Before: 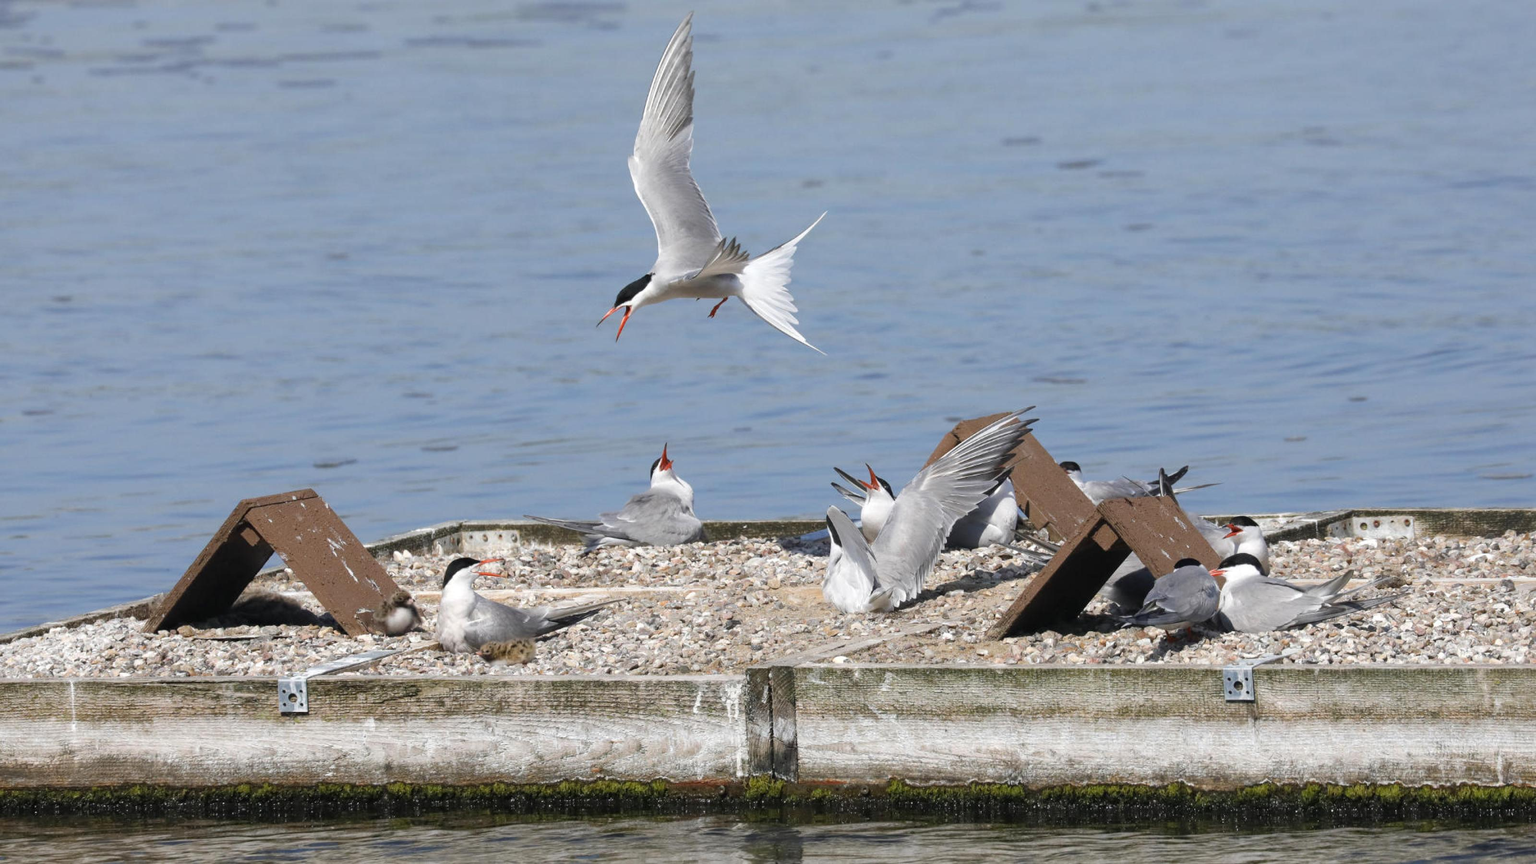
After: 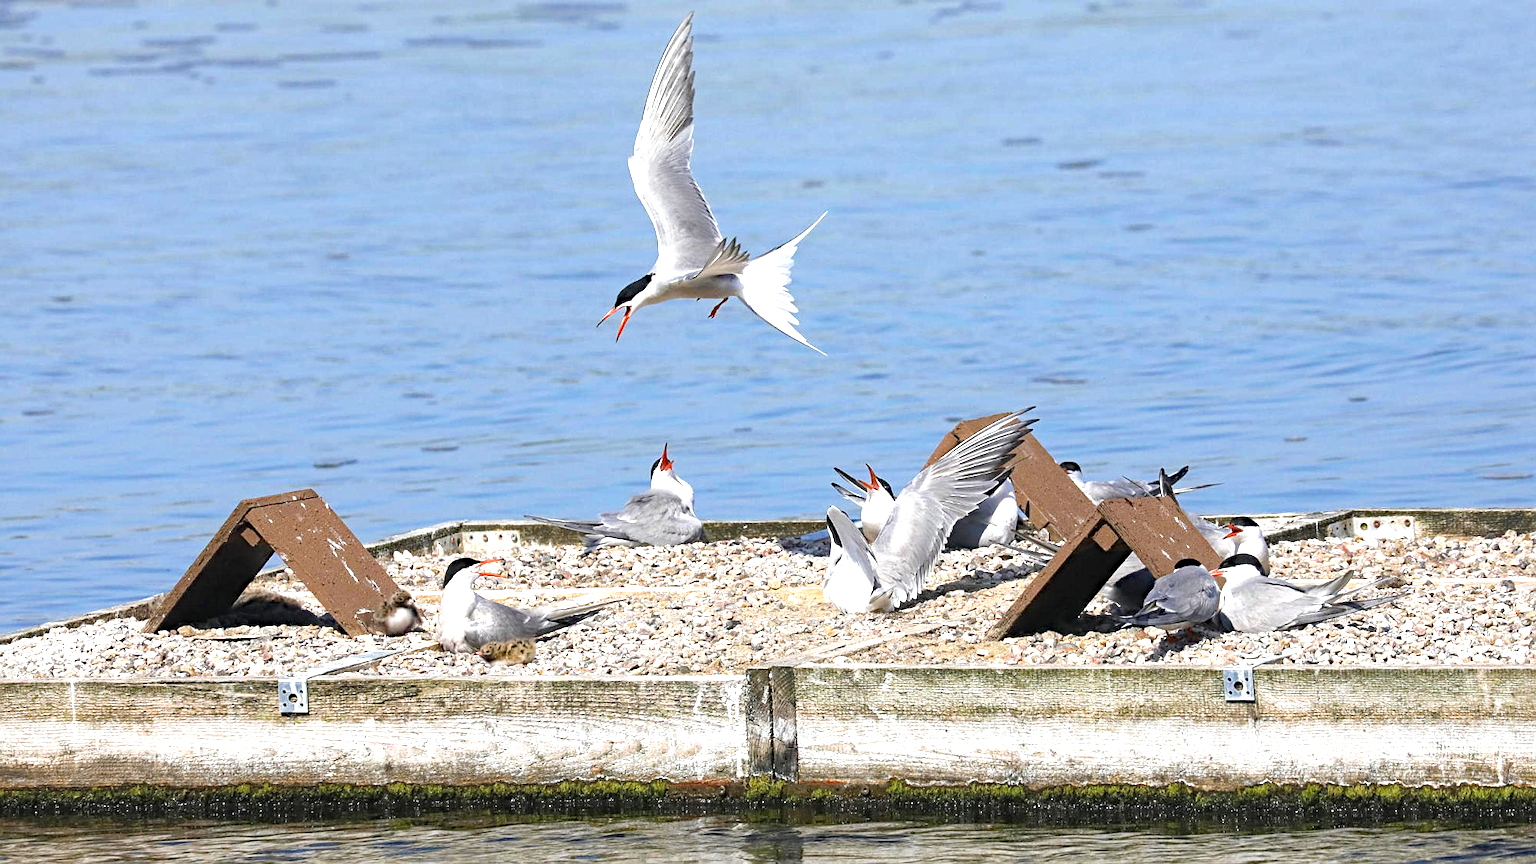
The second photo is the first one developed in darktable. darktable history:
exposure: black level correction 0, exposure 1 EV, compensate highlight preservation false
sharpen: on, module defaults
haze removal: strength 0.386, distance 0.215, compatibility mode true, adaptive false
